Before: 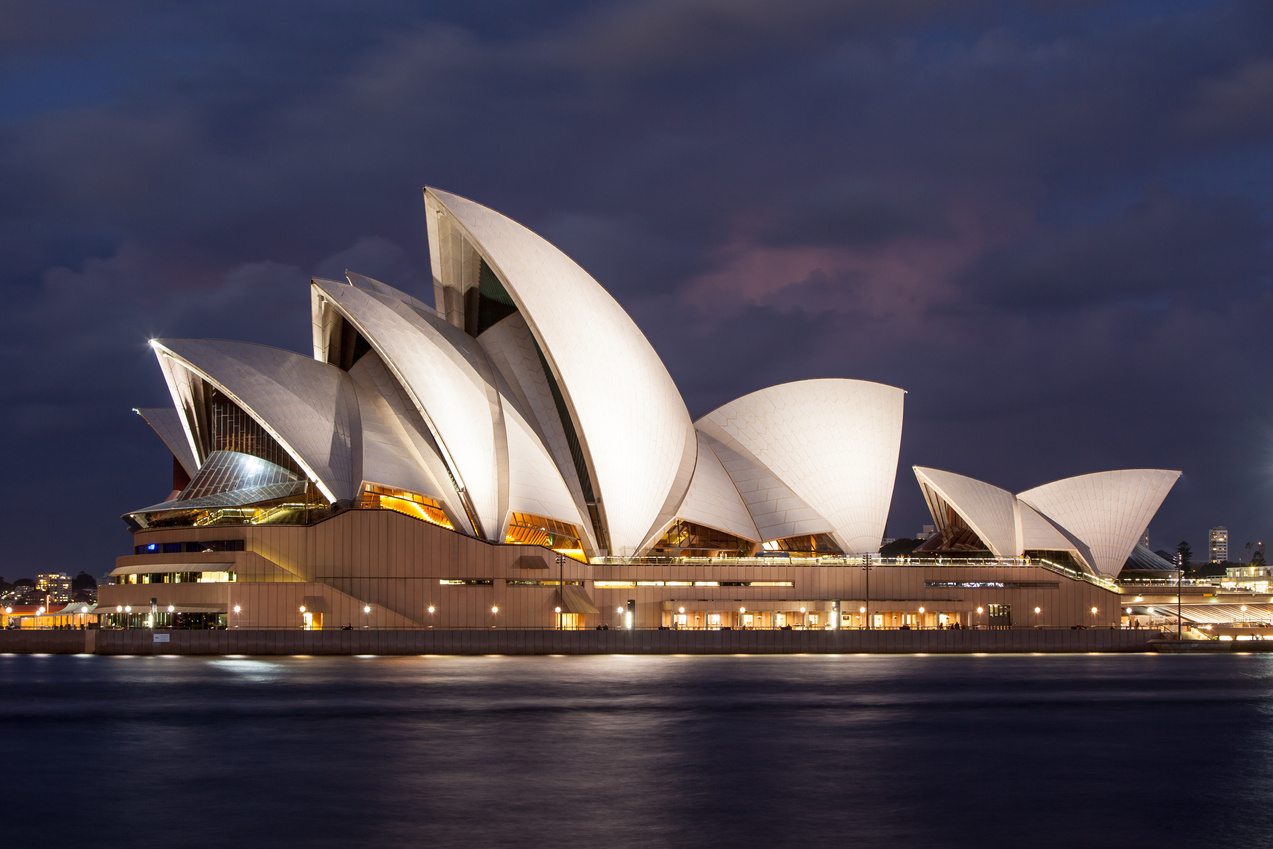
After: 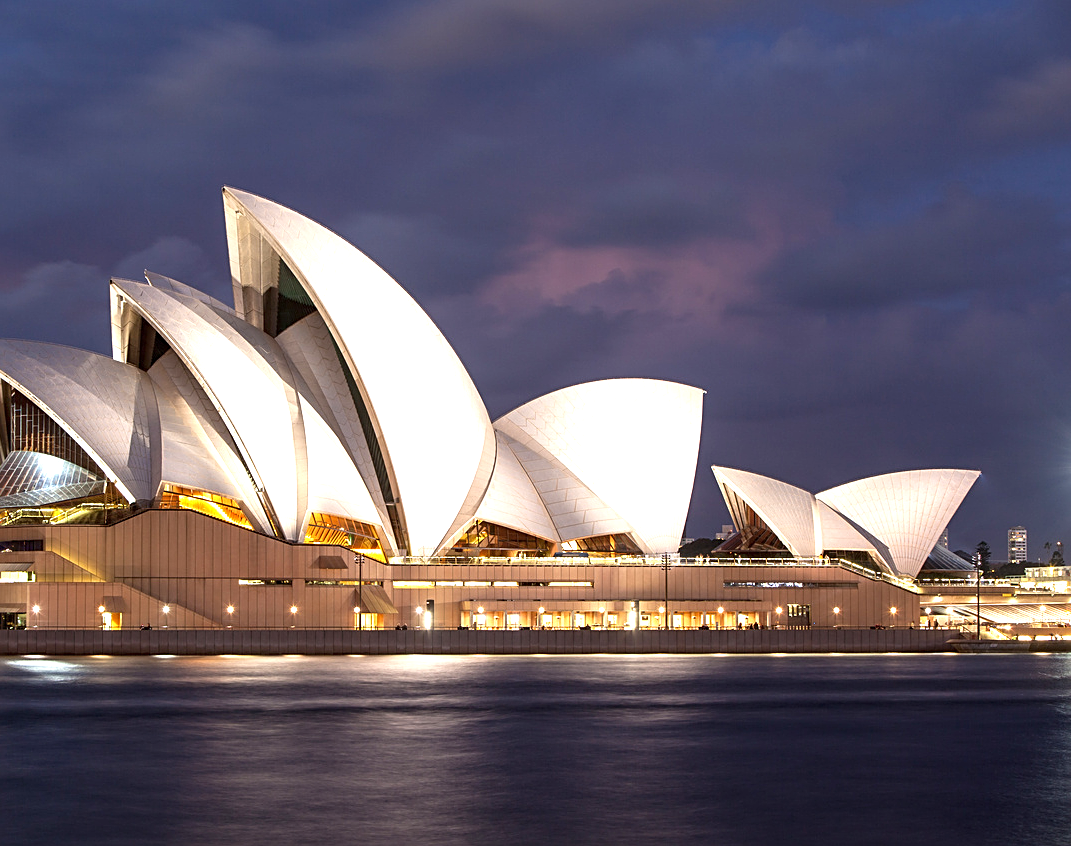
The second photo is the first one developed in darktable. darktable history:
sharpen: on, module defaults
crop: left 15.811%
exposure: black level correction 0, exposure 0.859 EV, compensate highlight preservation false
